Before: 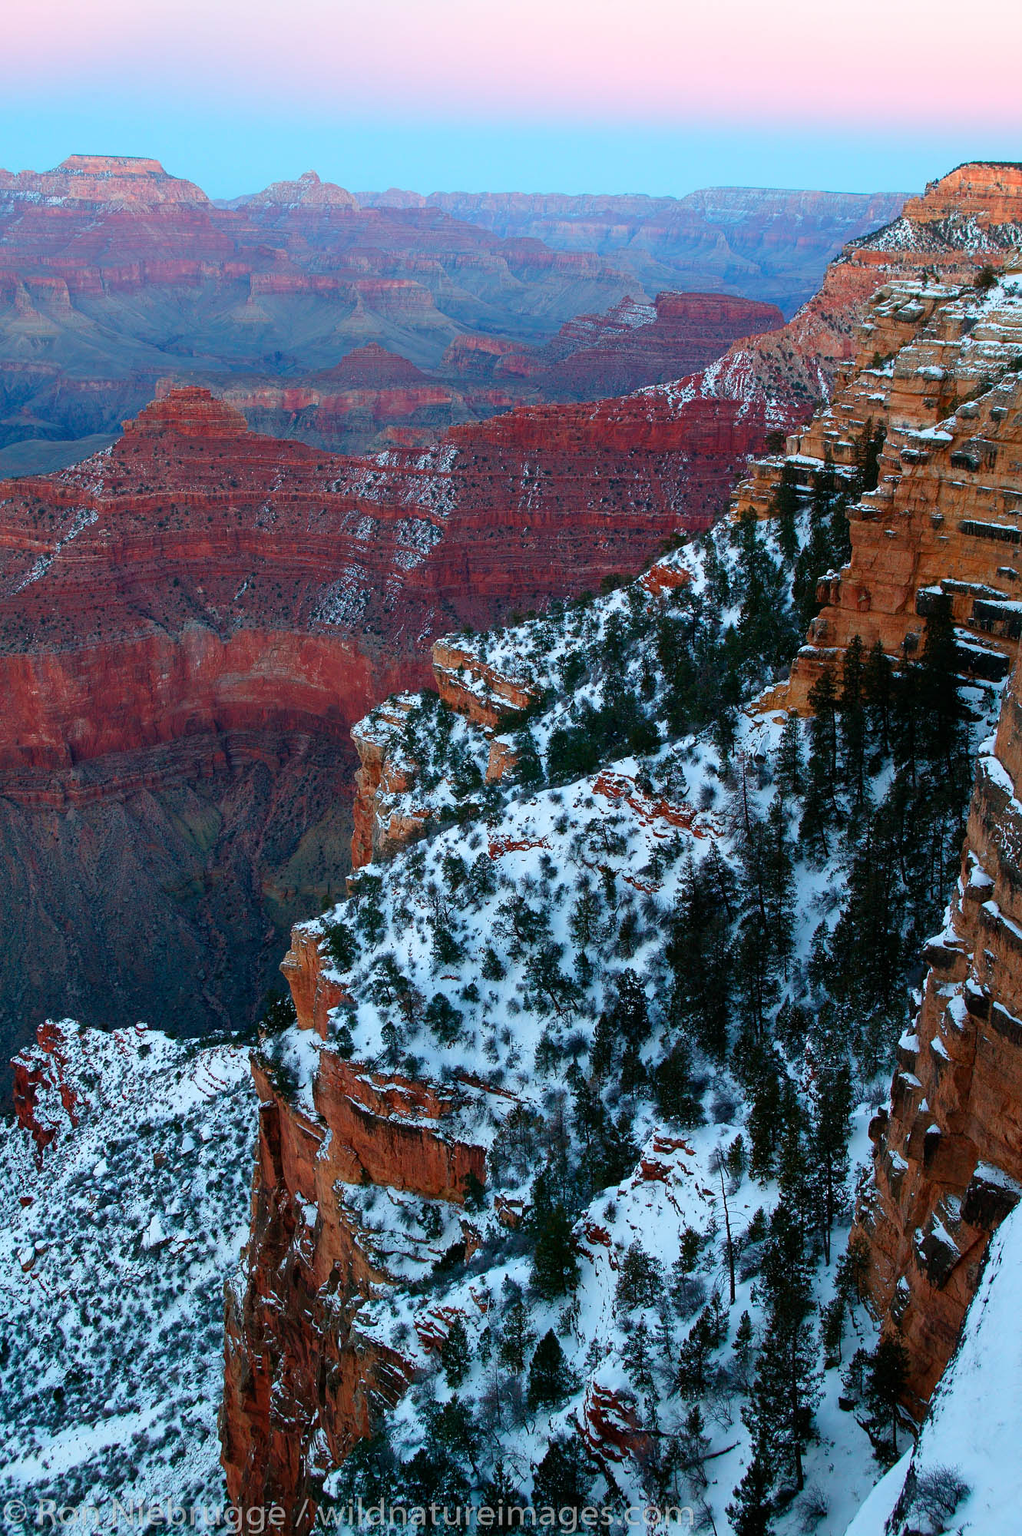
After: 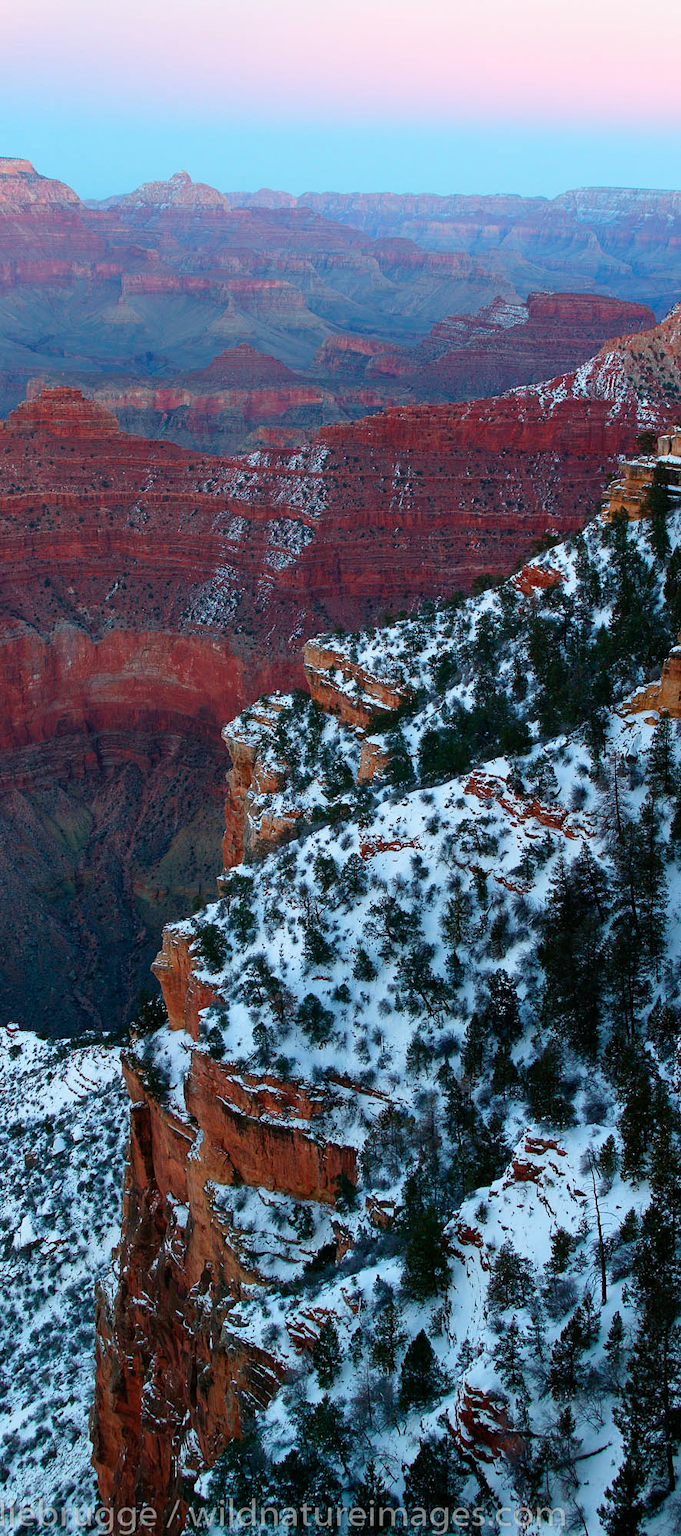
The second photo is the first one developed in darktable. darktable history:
exposure: exposure -0.157 EV, compensate highlight preservation false
shadows and highlights: shadows 0, highlights 40
crop and rotate: left 12.673%, right 20.66%
